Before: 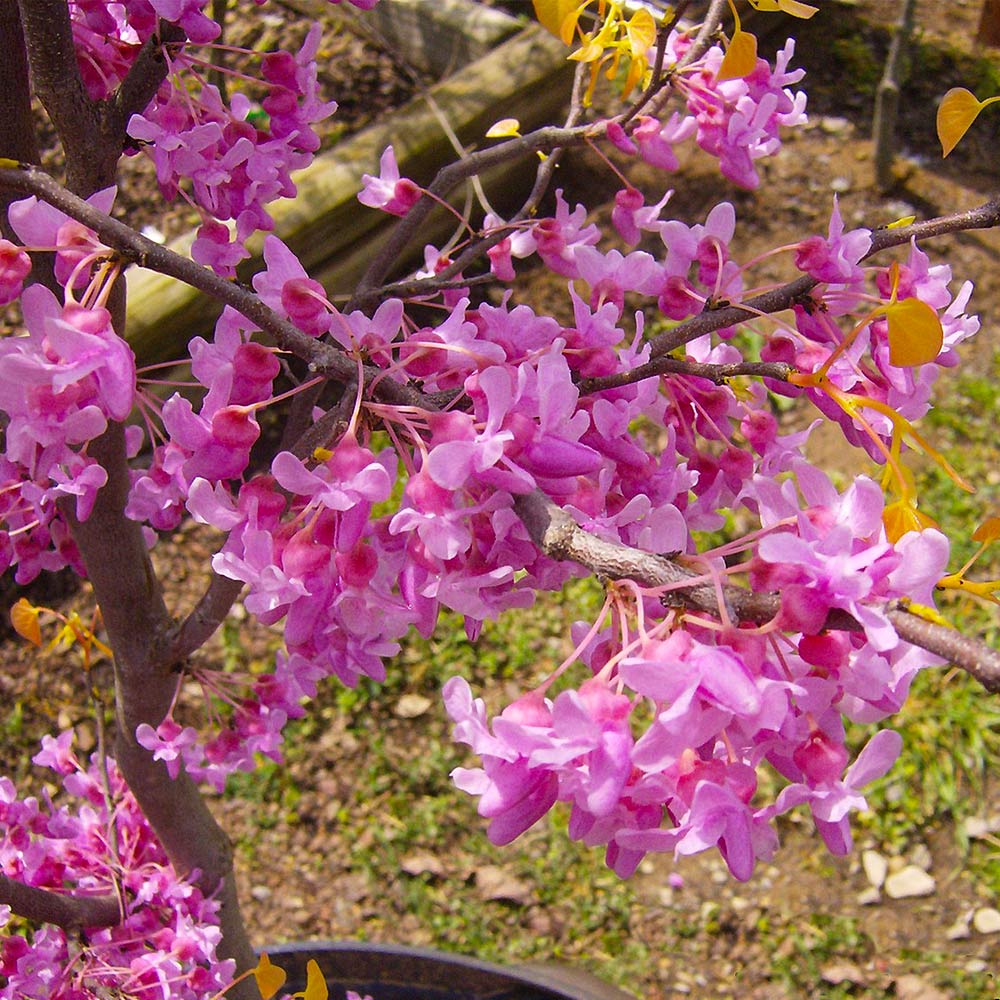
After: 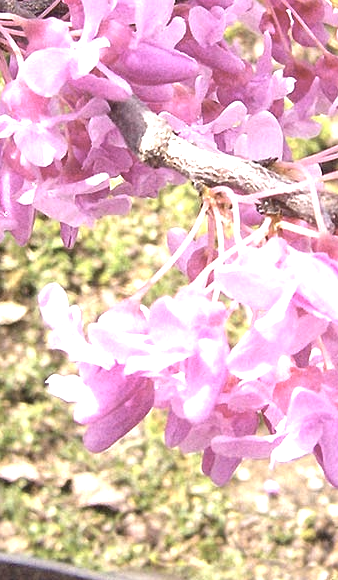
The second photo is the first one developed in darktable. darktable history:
color correction: highlights b* -0.055, saturation 0.554
crop: left 40.491%, top 39.332%, right 25.64%, bottom 2.659%
exposure: black level correction 0, exposure 1.473 EV, compensate highlight preservation false
